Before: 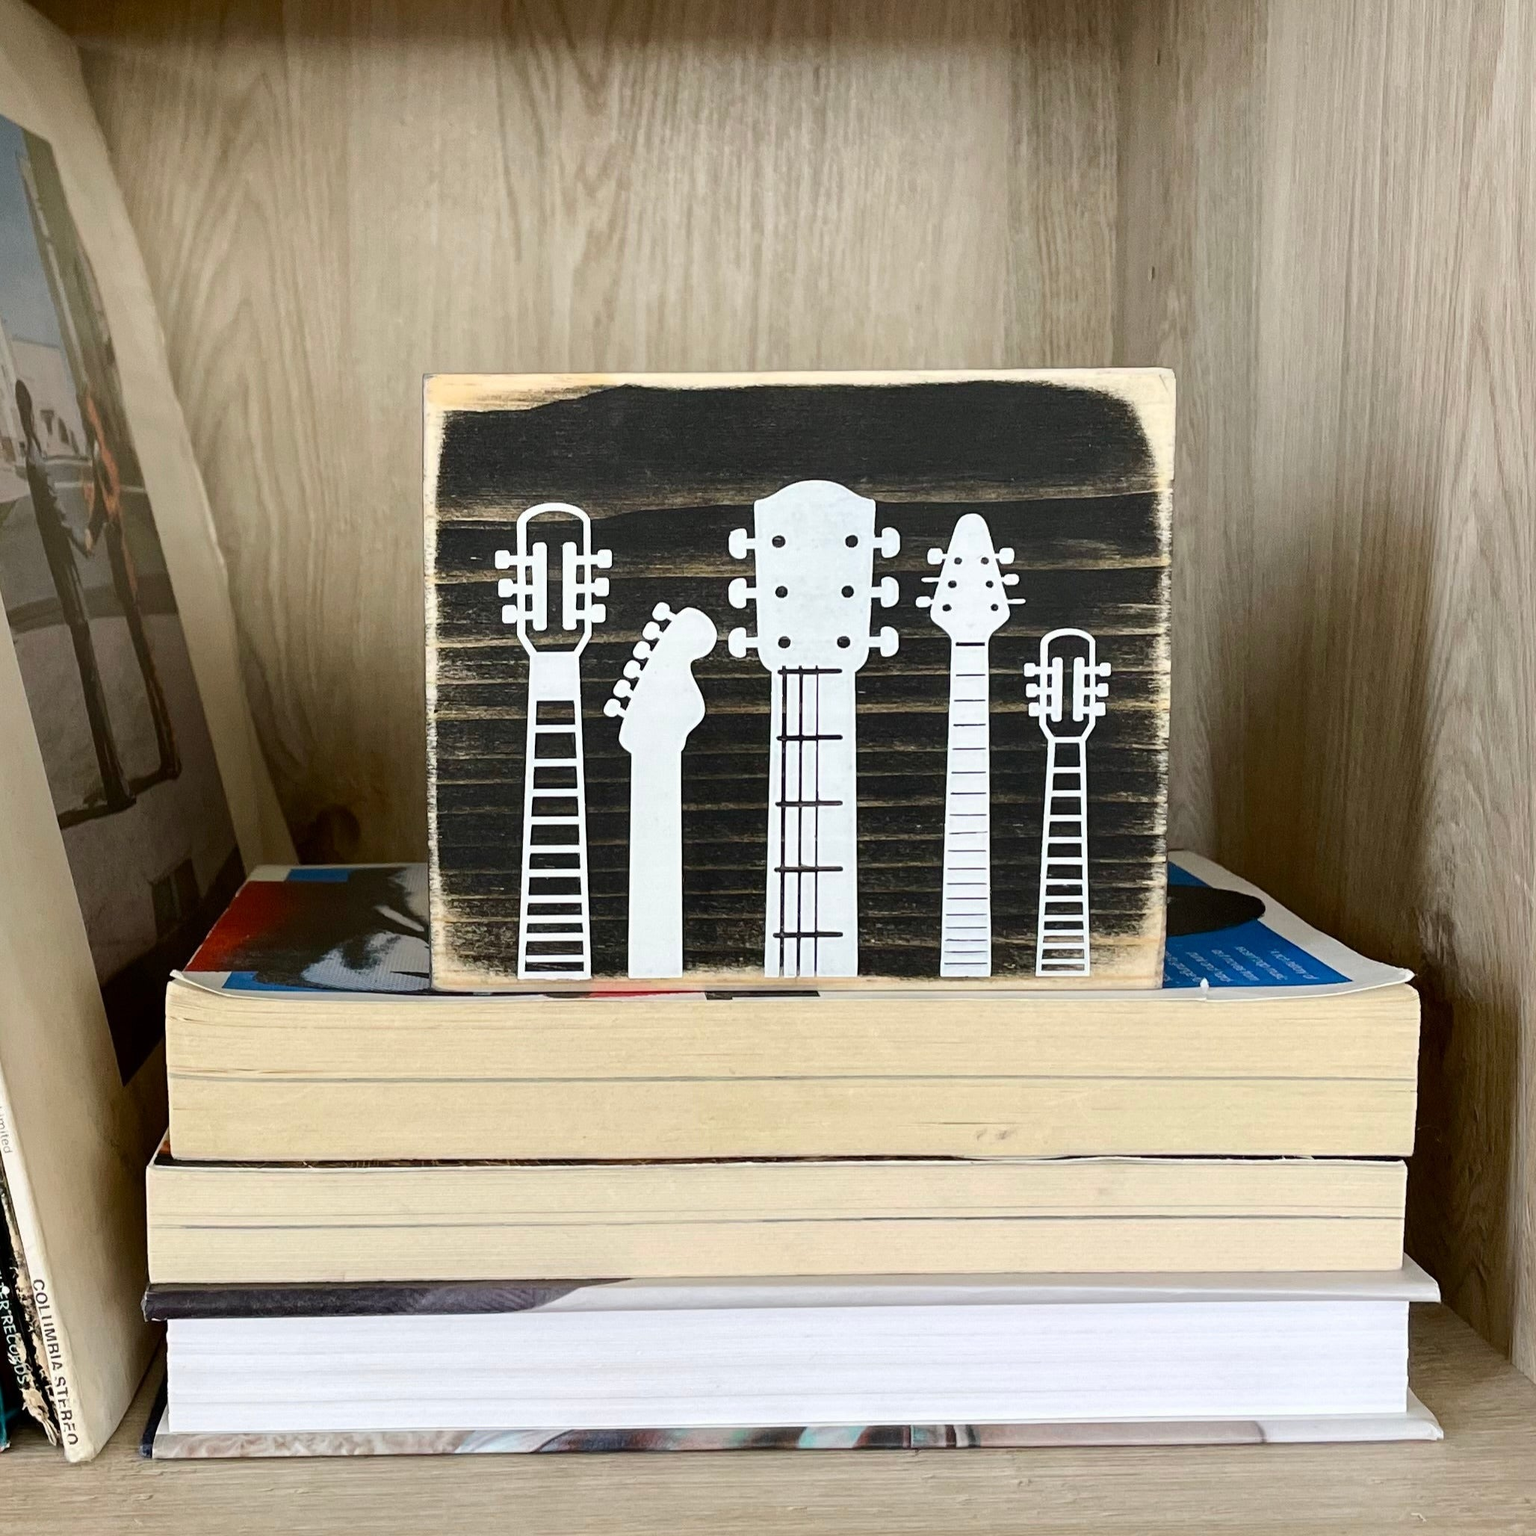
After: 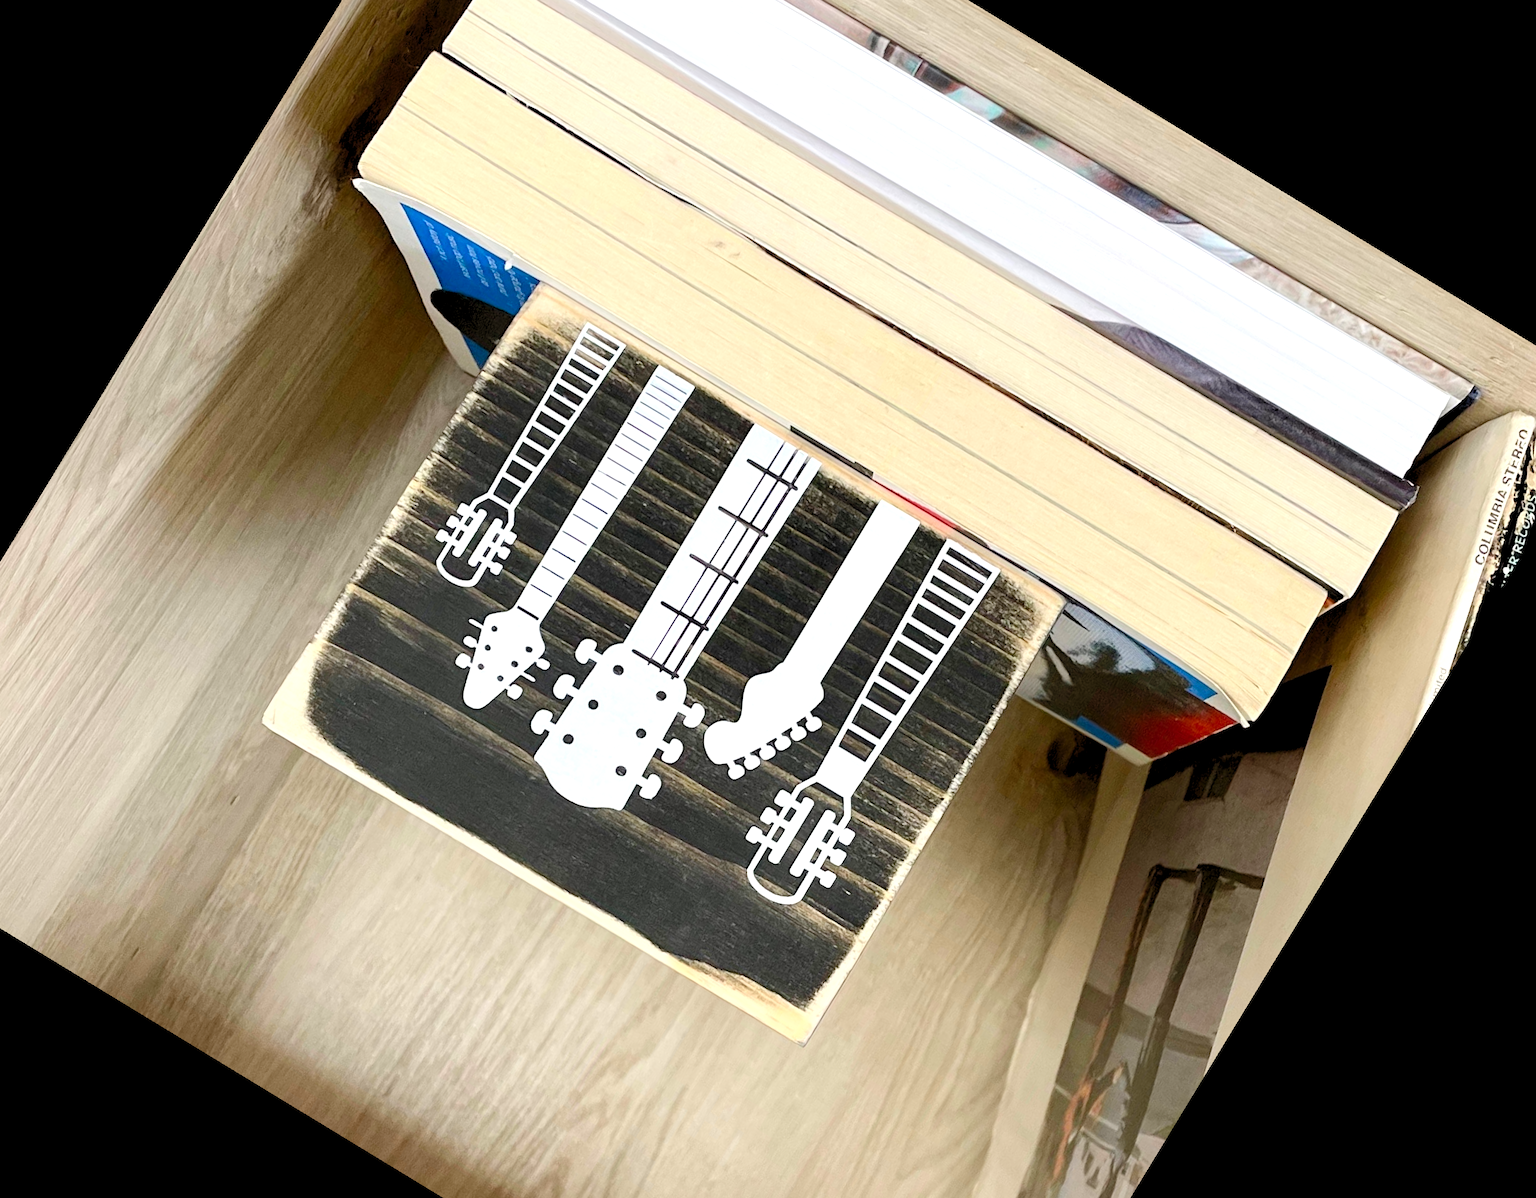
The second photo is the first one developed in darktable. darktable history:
crop and rotate: angle 148.68°, left 9.111%, top 15.603%, right 4.588%, bottom 17.041%
levels: black 3.83%, white 90.64%, levels [0.044, 0.416, 0.908]
